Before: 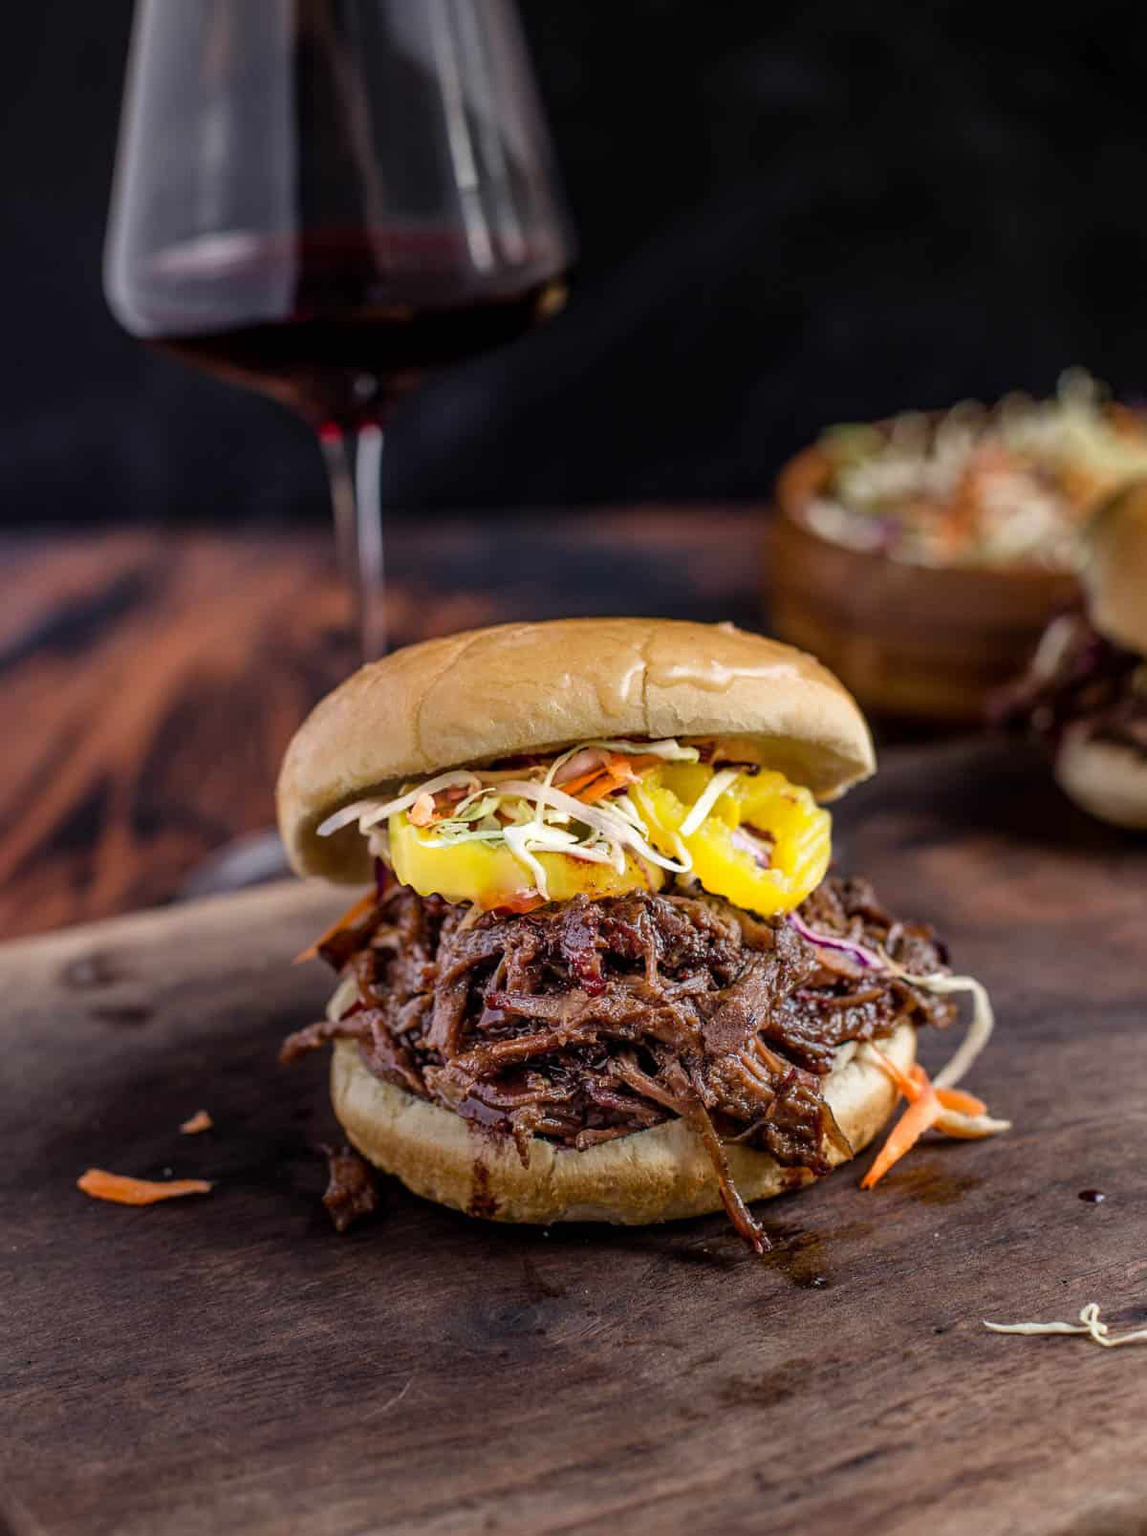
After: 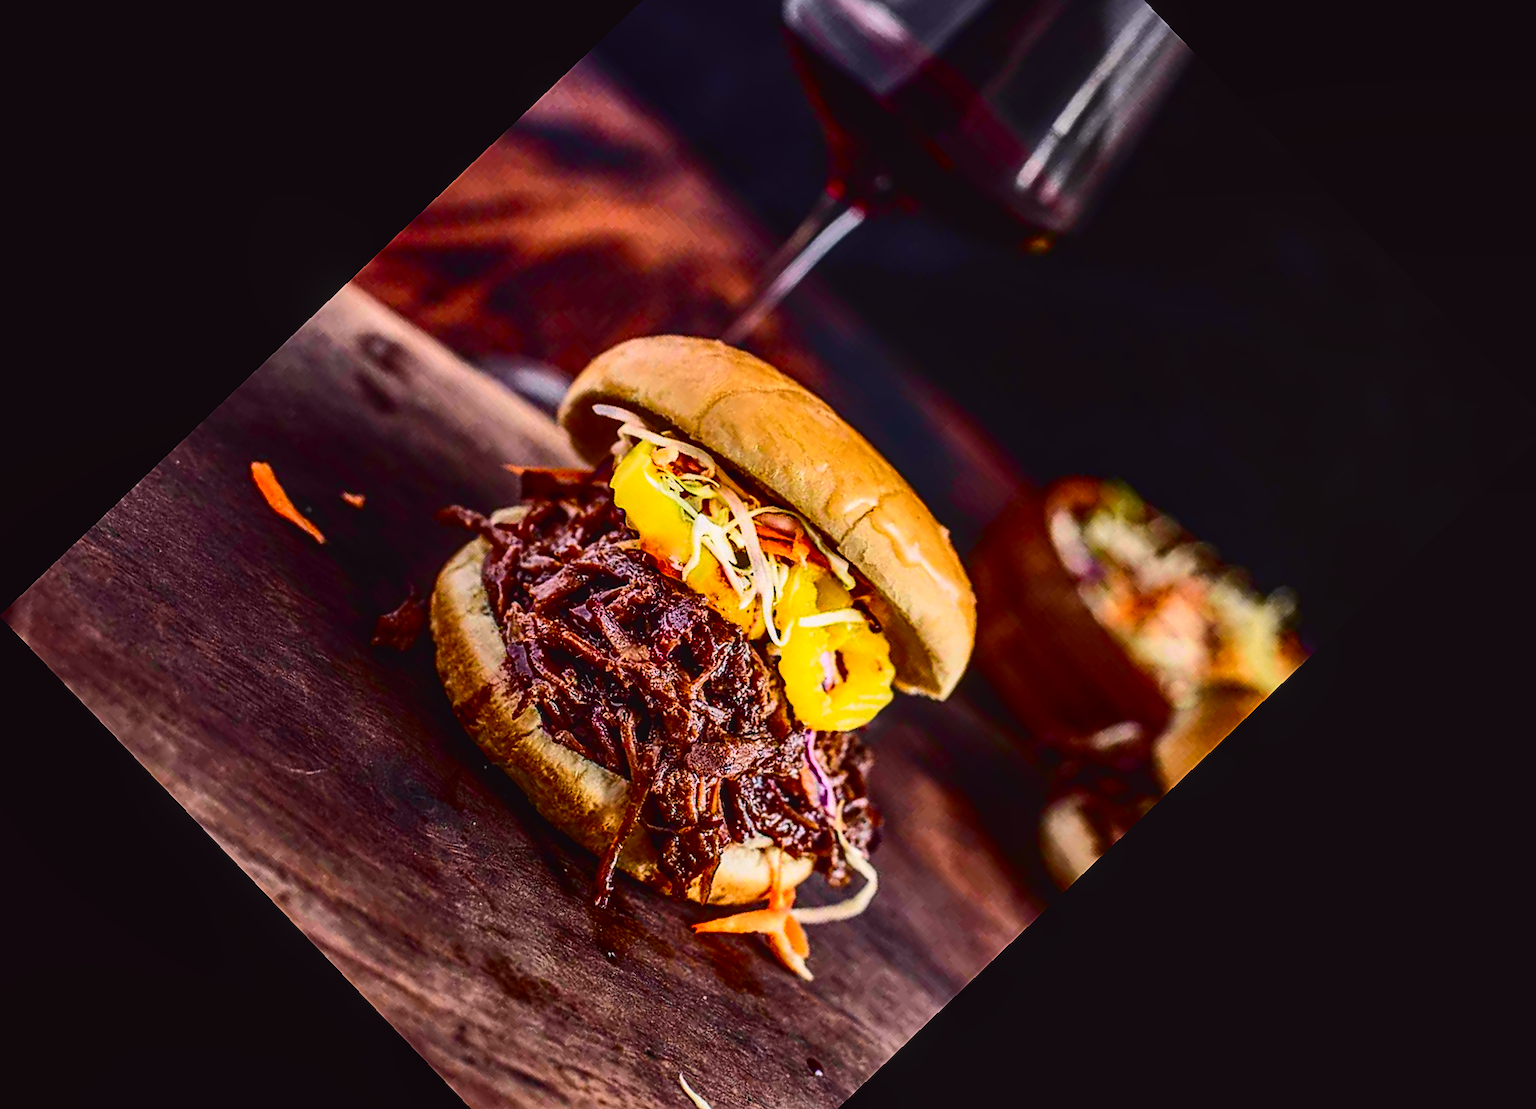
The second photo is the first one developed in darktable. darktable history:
local contrast: detail 117%
contrast brightness saturation: contrast 0.2, brightness -0.11, saturation 0.1
tone curve: curves: ch0 [(0, 0.023) (0.103, 0.087) (0.295, 0.297) (0.445, 0.531) (0.553, 0.665) (0.735, 0.843) (0.994, 1)]; ch1 [(0, 0) (0.414, 0.395) (0.447, 0.447) (0.485, 0.5) (0.512, 0.524) (0.542, 0.581) (0.581, 0.632) (0.646, 0.715) (1, 1)]; ch2 [(0, 0) (0.369, 0.388) (0.449, 0.431) (0.478, 0.471) (0.516, 0.517) (0.579, 0.624) (0.674, 0.775) (1, 1)], color space Lab, independent channels, preserve colors none
exposure: exposure -0.021 EV, compensate highlight preservation false
crop and rotate: angle -46.26°, top 16.234%, right 0.912%, bottom 11.704%
shadows and highlights: radius 125.46, shadows 30.51, highlights -30.51, low approximation 0.01, soften with gaussian
sharpen: on, module defaults
